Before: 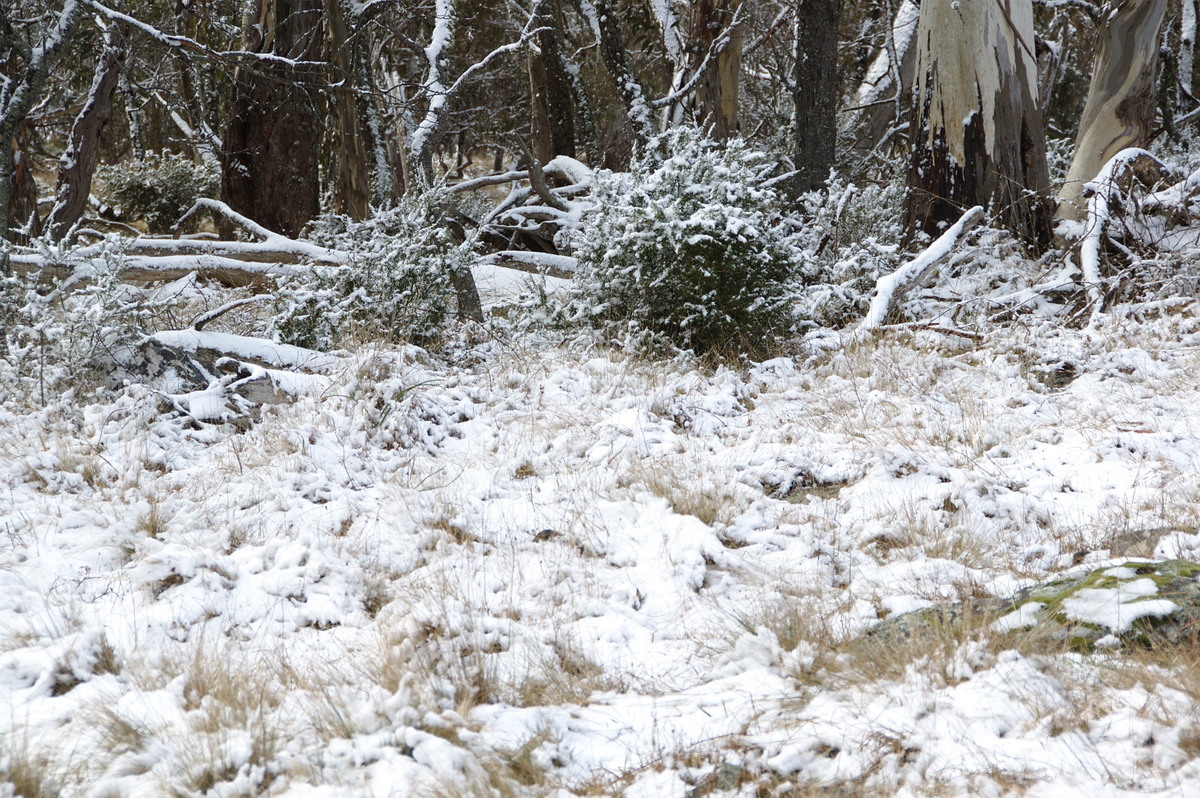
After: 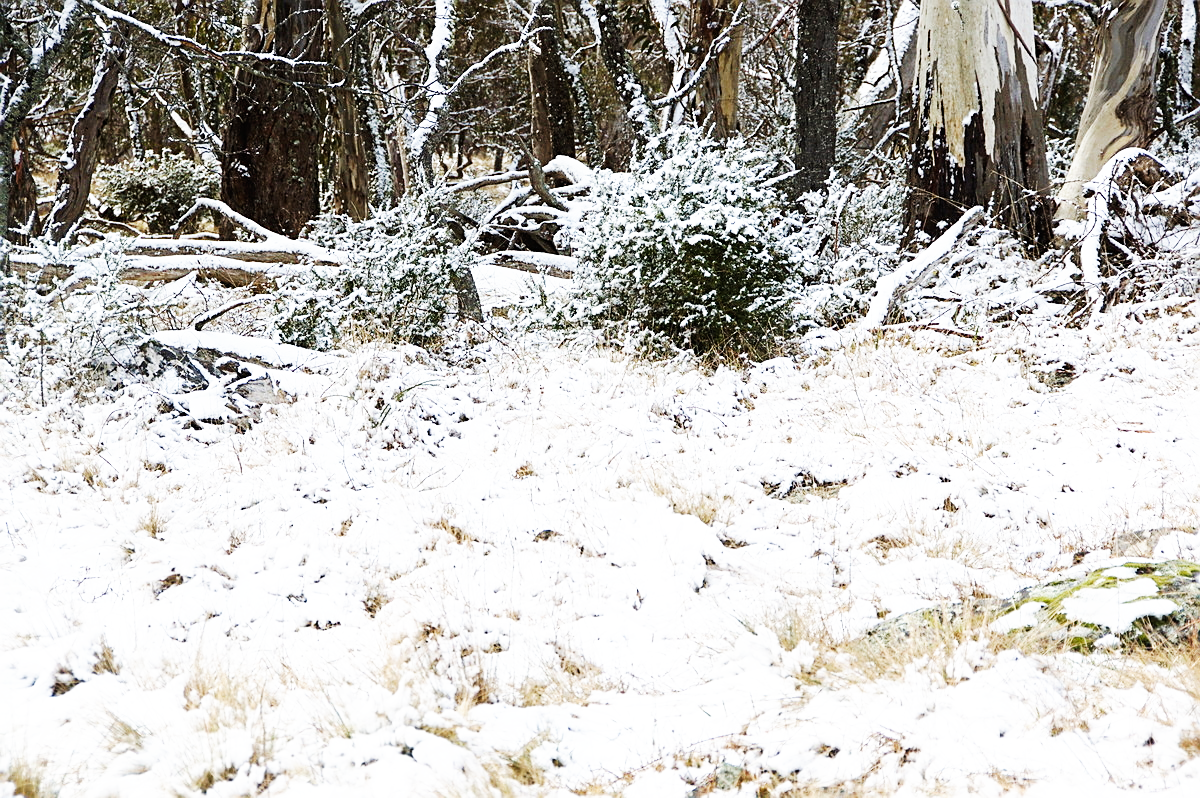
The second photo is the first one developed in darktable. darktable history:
tone equalizer: on, module defaults
sharpen: on, module defaults
base curve: curves: ch0 [(0, 0) (0.007, 0.004) (0.027, 0.03) (0.046, 0.07) (0.207, 0.54) (0.442, 0.872) (0.673, 0.972) (1, 1)], preserve colors none
